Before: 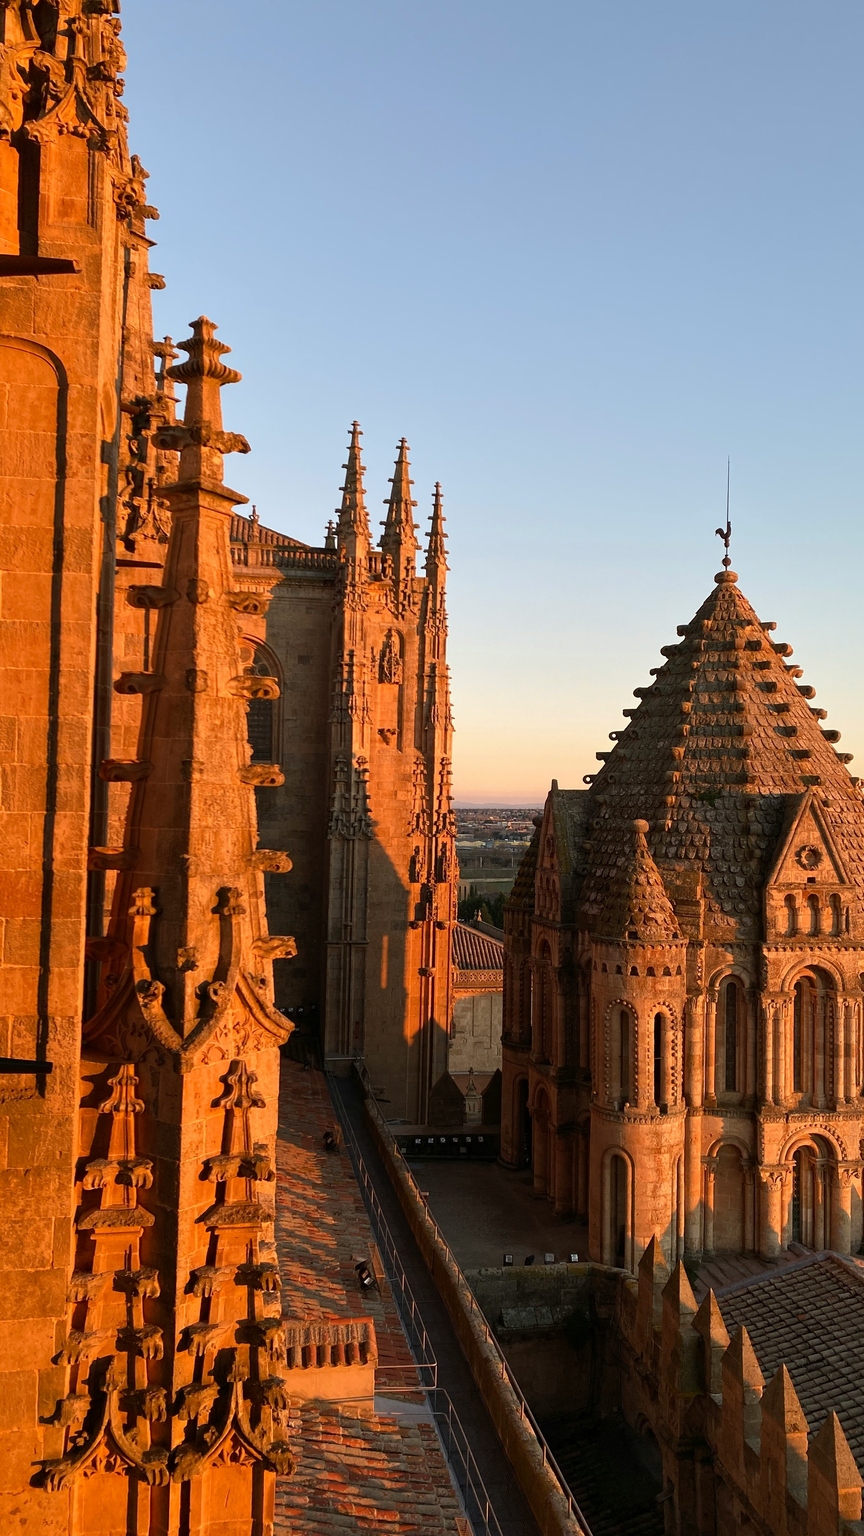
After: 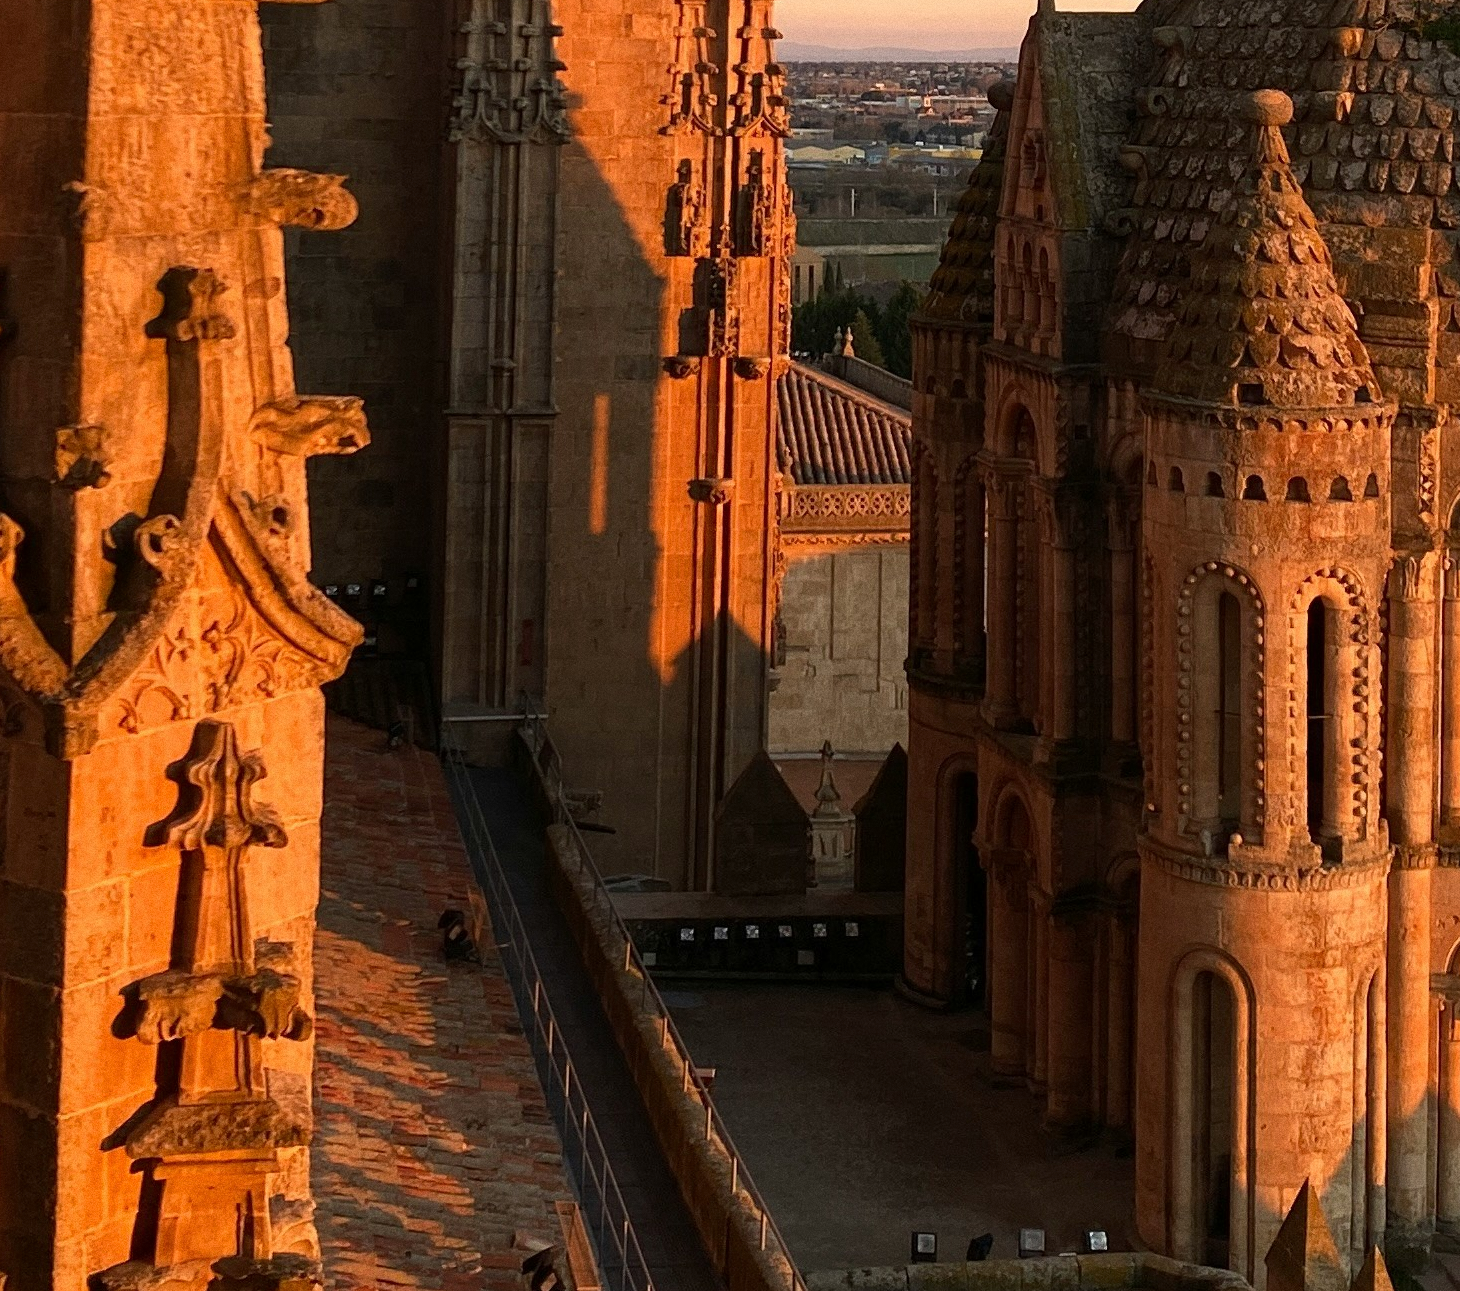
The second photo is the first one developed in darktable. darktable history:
crop: left 18.091%, top 51.13%, right 17.525%, bottom 16.85%
grain: coarseness 0.47 ISO
